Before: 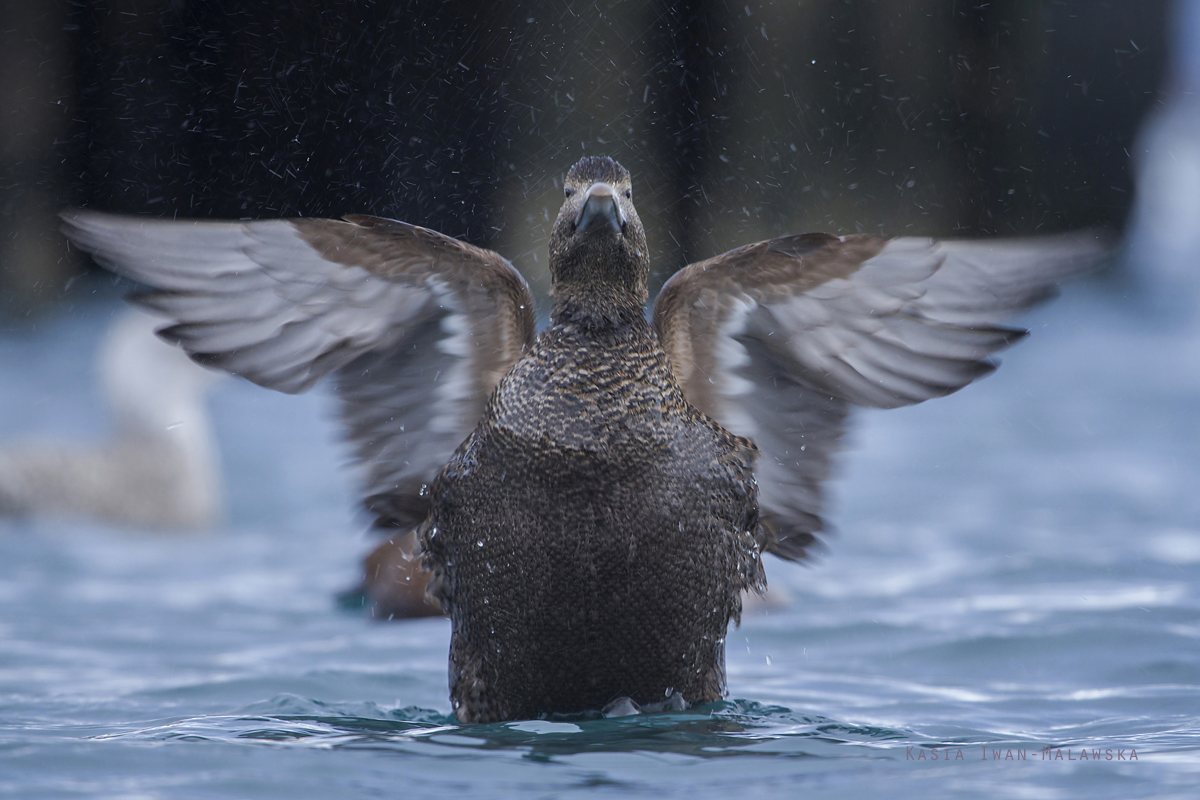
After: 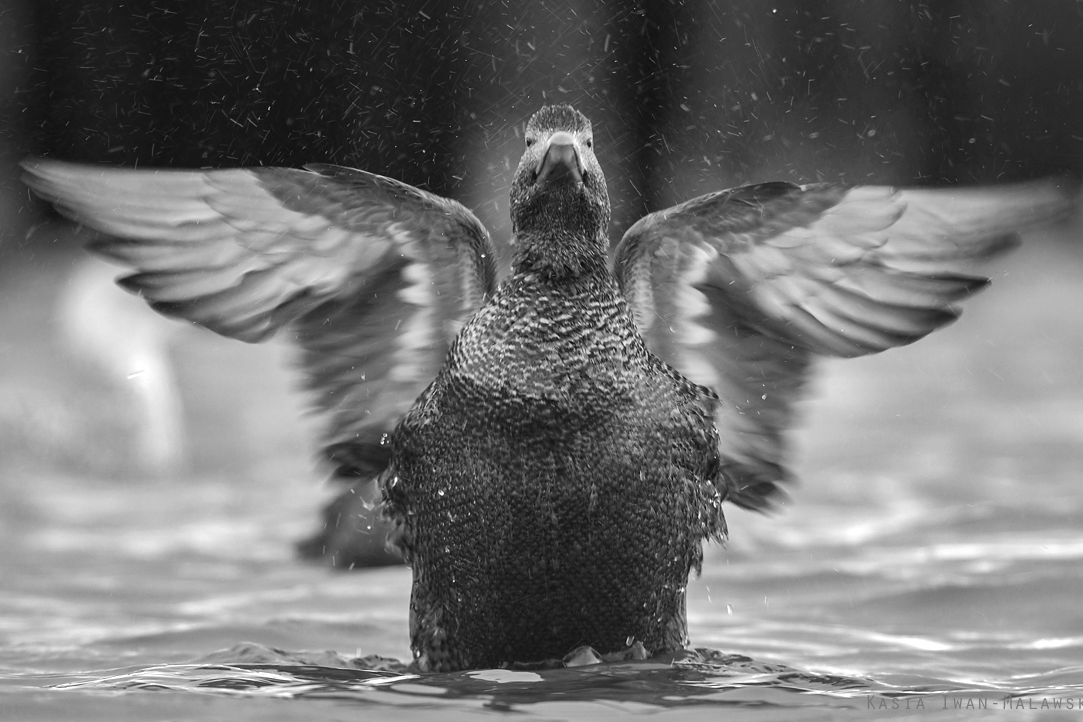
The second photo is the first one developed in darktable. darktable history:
exposure: black level correction -0.005, exposure 0.622 EV, compensate highlight preservation false
white balance: emerald 1
crop: left 3.305%, top 6.436%, right 6.389%, bottom 3.258%
monochrome: a -74.22, b 78.2
local contrast: mode bilateral grid, contrast 25, coarseness 60, detail 151%, midtone range 0.2
